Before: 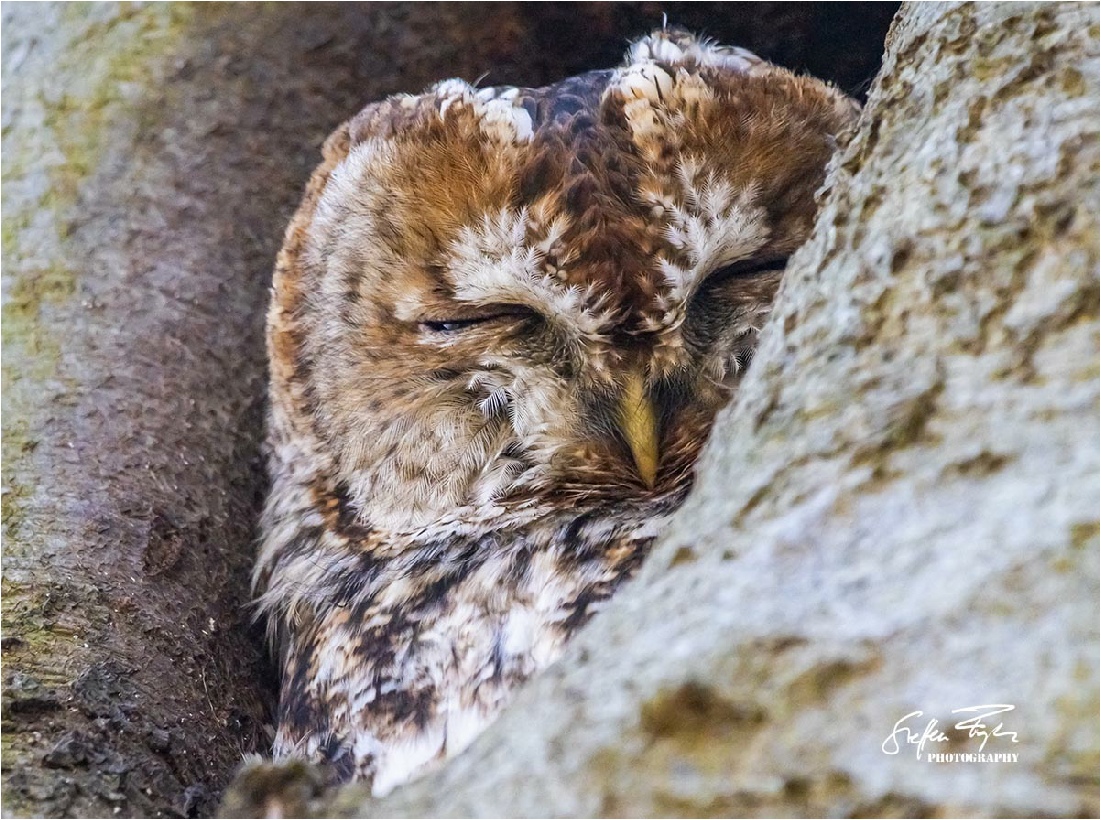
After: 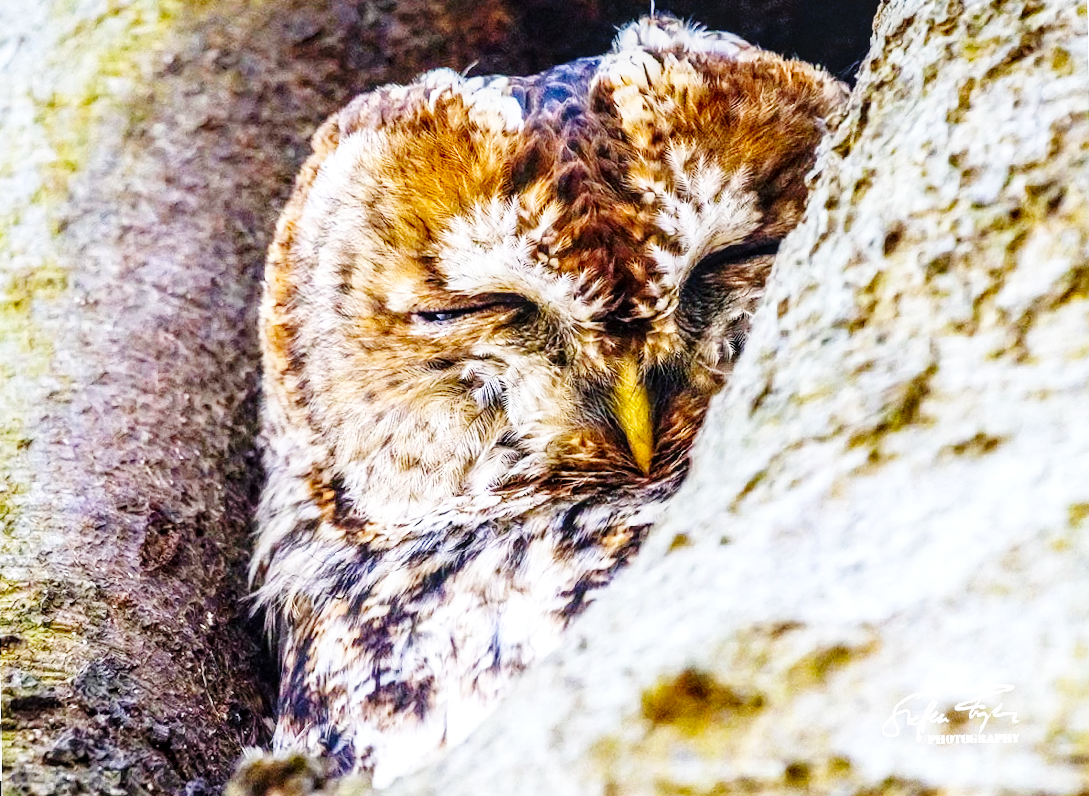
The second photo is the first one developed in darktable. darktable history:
rotate and perspective: rotation -1°, crop left 0.011, crop right 0.989, crop top 0.025, crop bottom 0.975
local contrast: detail 130%
base curve: curves: ch0 [(0, 0) (0, 0) (0.002, 0.001) (0.008, 0.003) (0.019, 0.011) (0.037, 0.037) (0.064, 0.11) (0.102, 0.232) (0.152, 0.379) (0.216, 0.524) (0.296, 0.665) (0.394, 0.789) (0.512, 0.881) (0.651, 0.945) (0.813, 0.986) (1, 1)], preserve colors none
color balance rgb: perceptual saturation grading › global saturation 20%, global vibrance 20%
